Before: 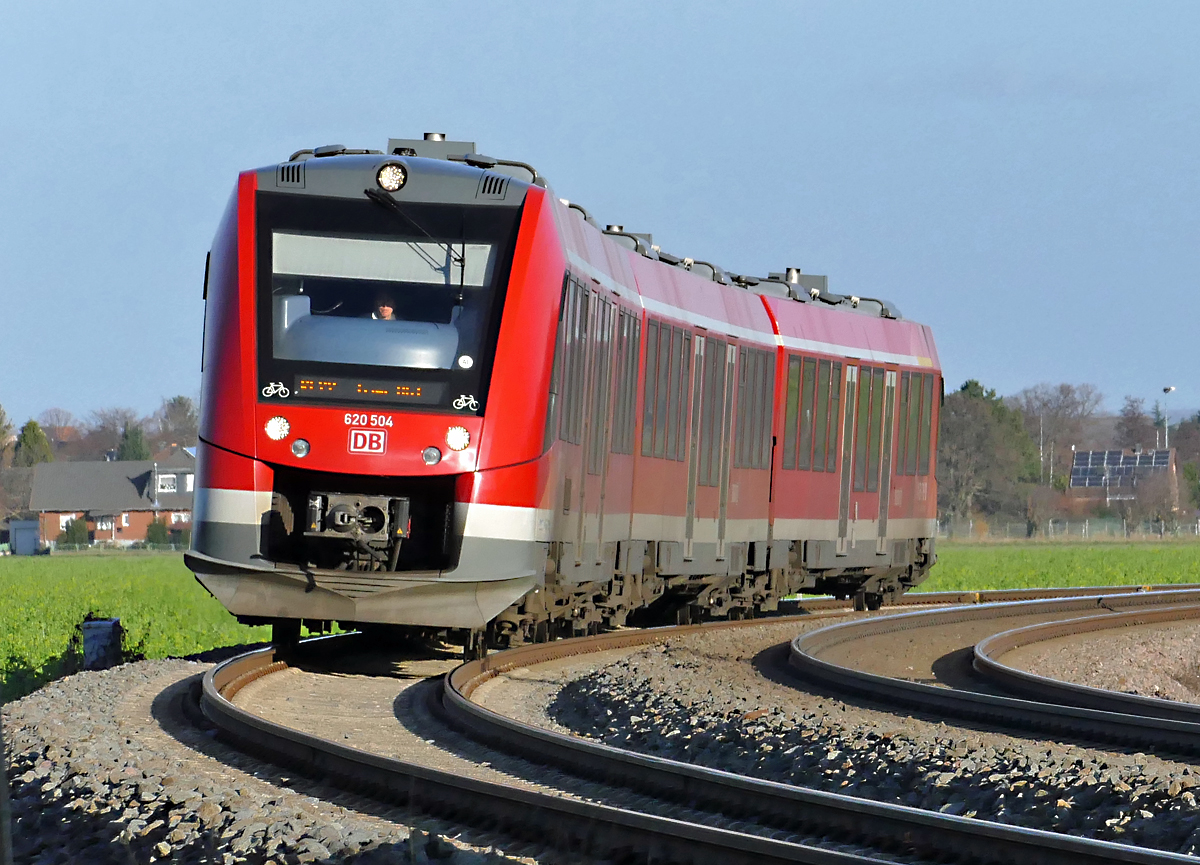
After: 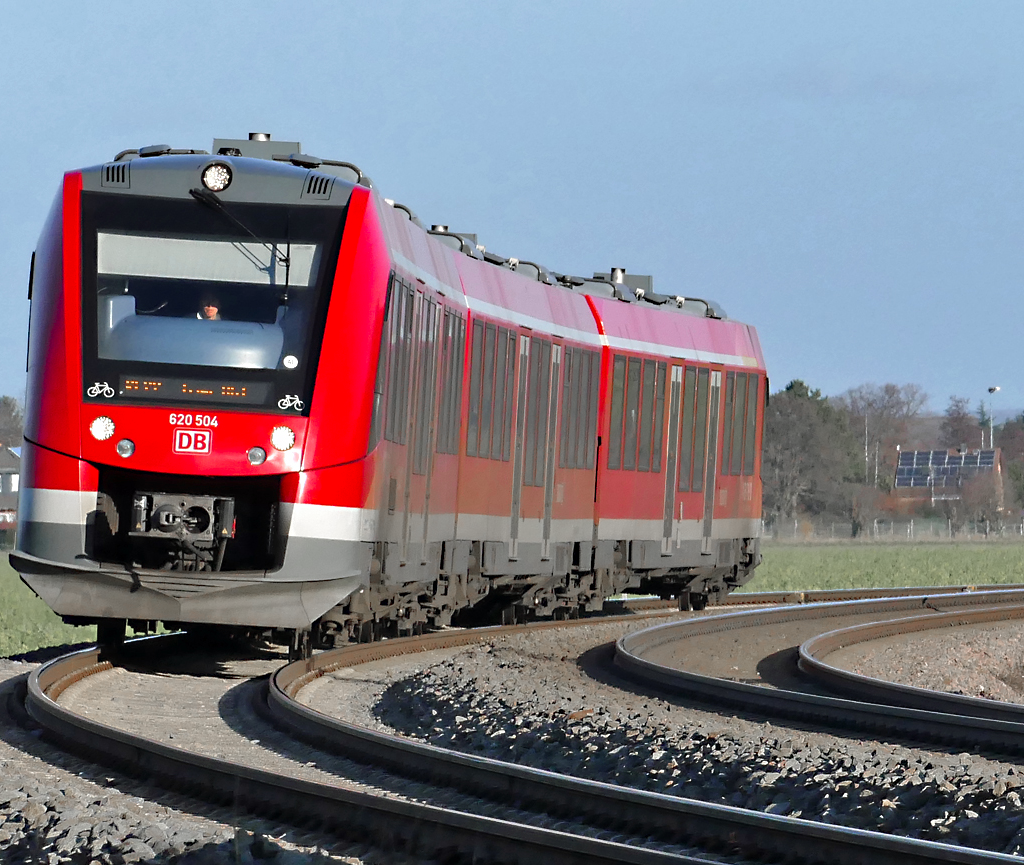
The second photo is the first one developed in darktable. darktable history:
color zones: curves: ch1 [(0, 0.708) (0.088, 0.648) (0.245, 0.187) (0.429, 0.326) (0.571, 0.498) (0.714, 0.5) (0.857, 0.5) (1, 0.708)]
crop and rotate: left 14.584%
